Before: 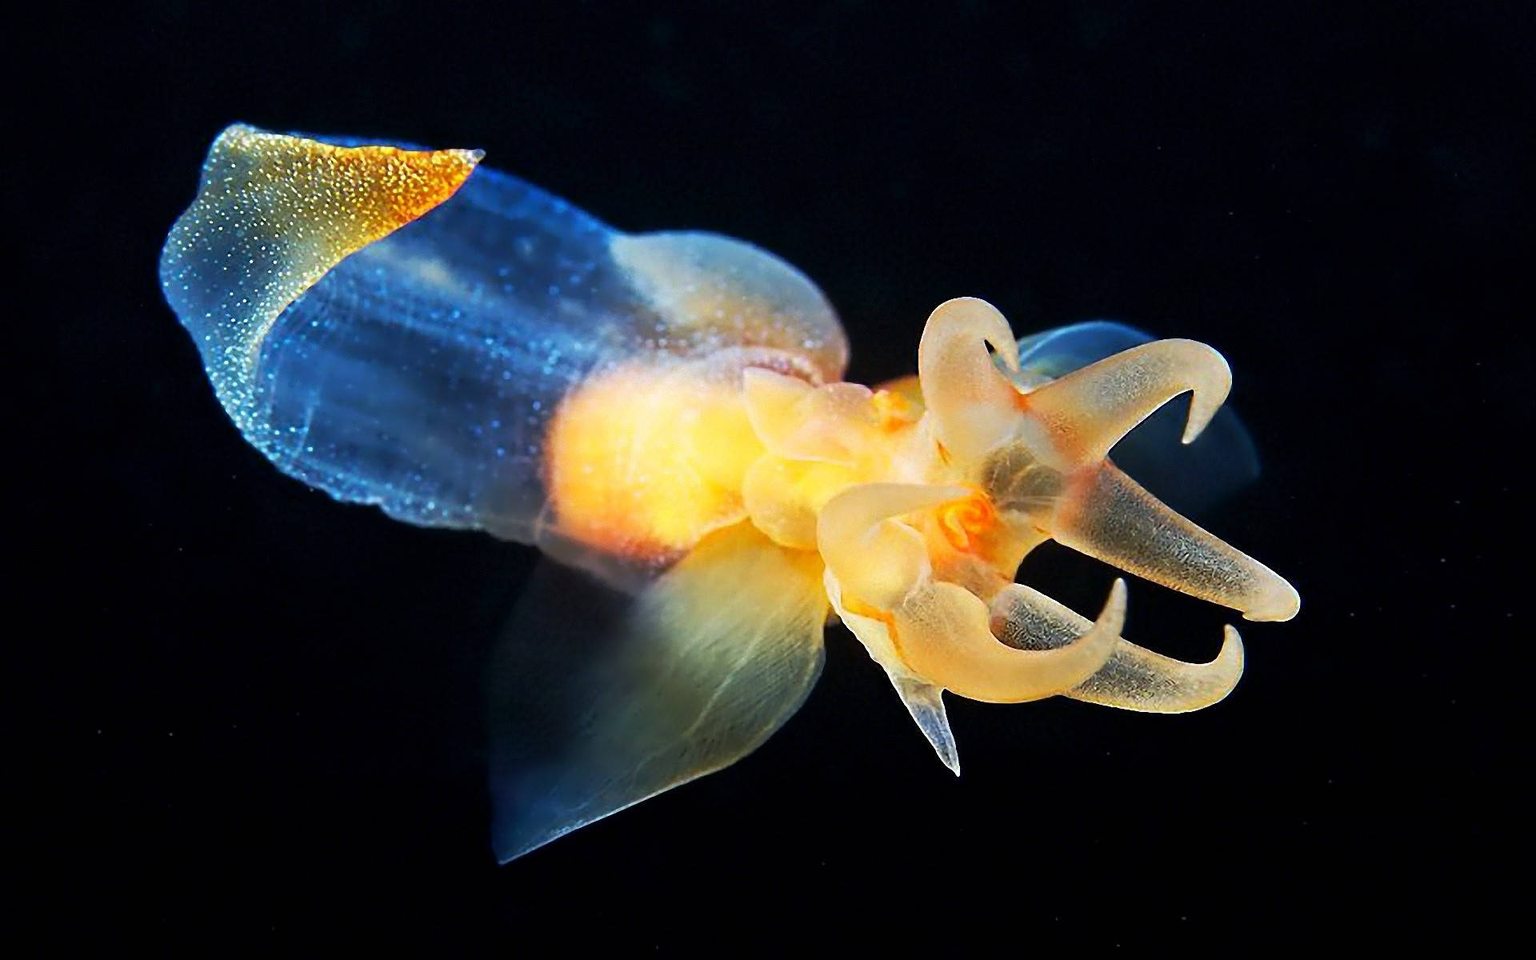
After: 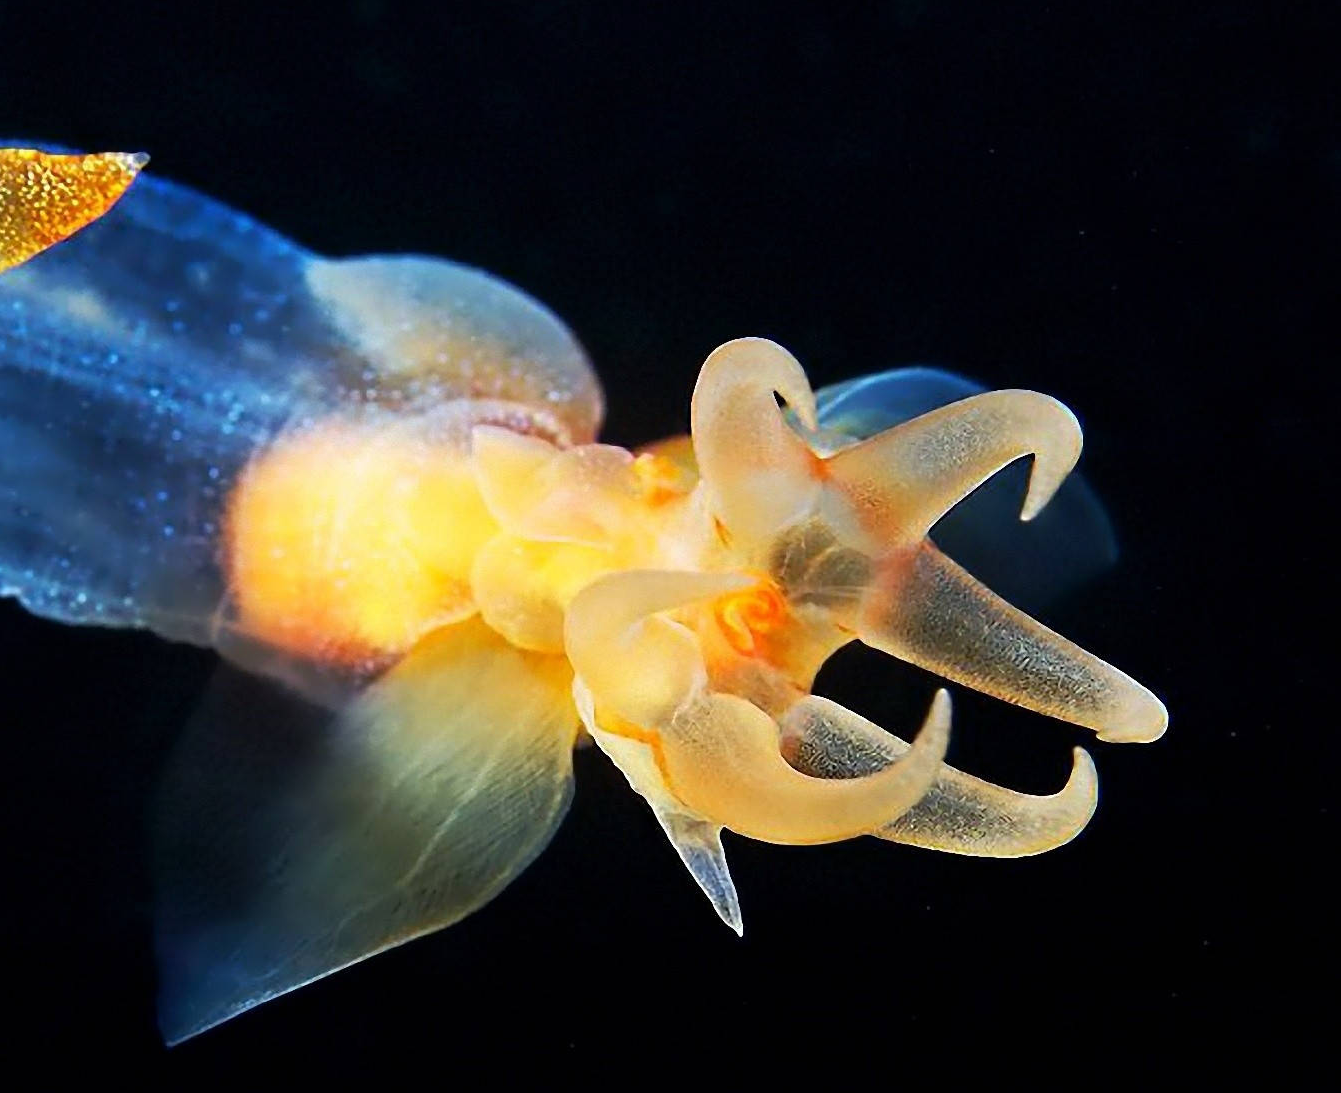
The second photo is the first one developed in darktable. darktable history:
crop and rotate: left 23.829%, top 2.859%, right 6.295%, bottom 6.014%
